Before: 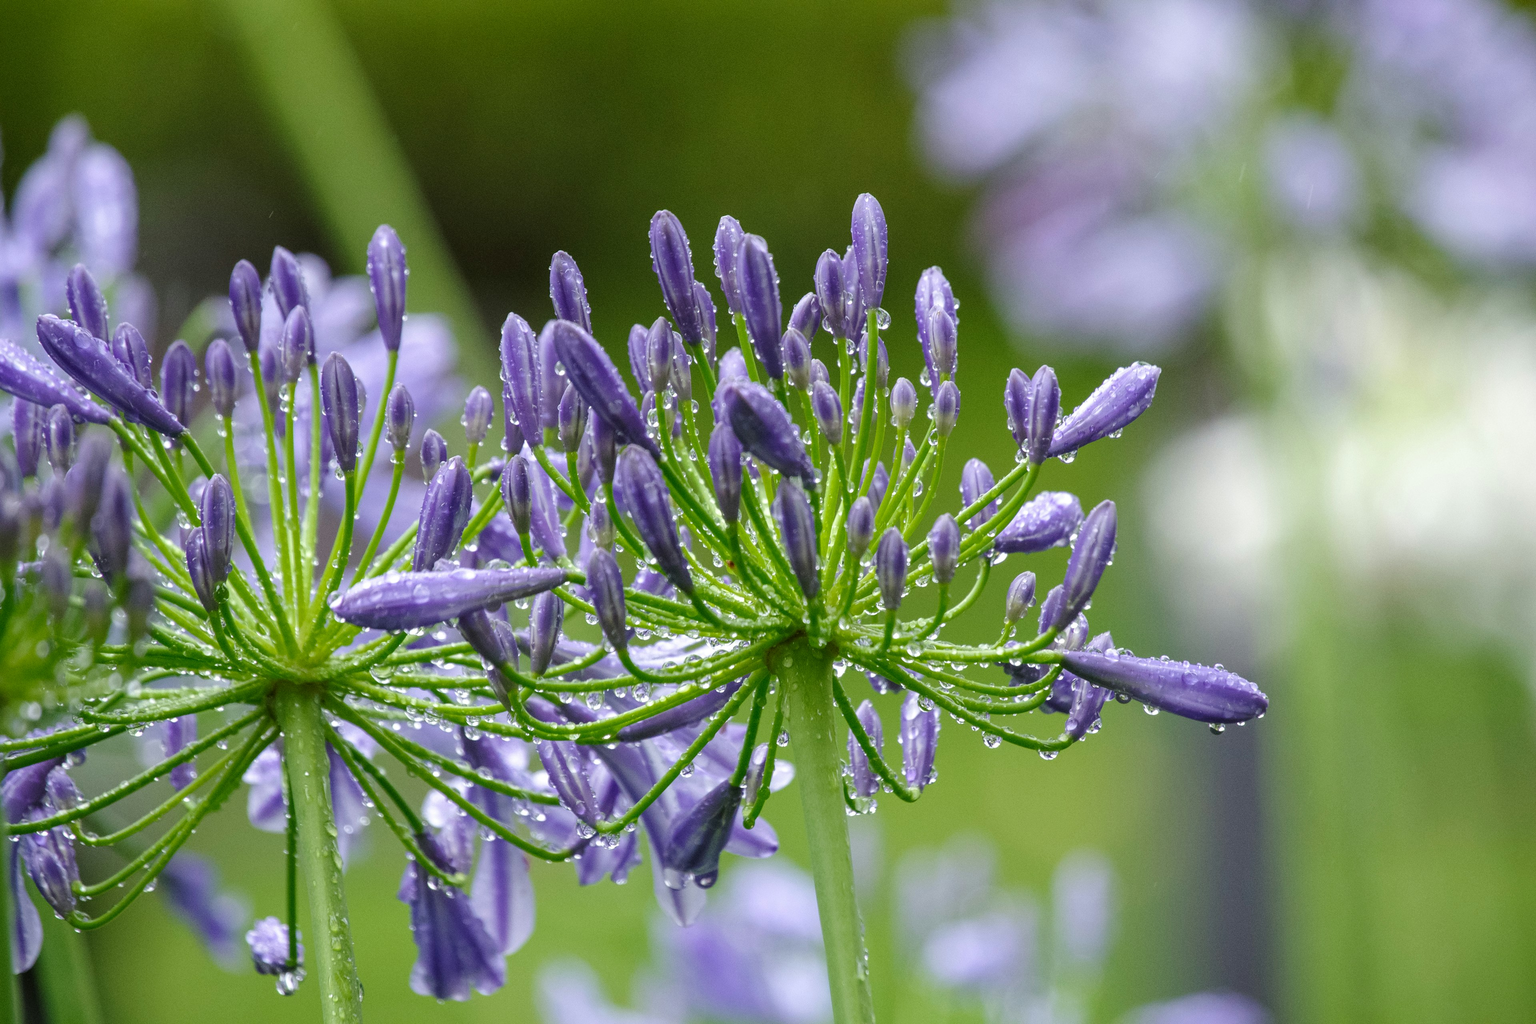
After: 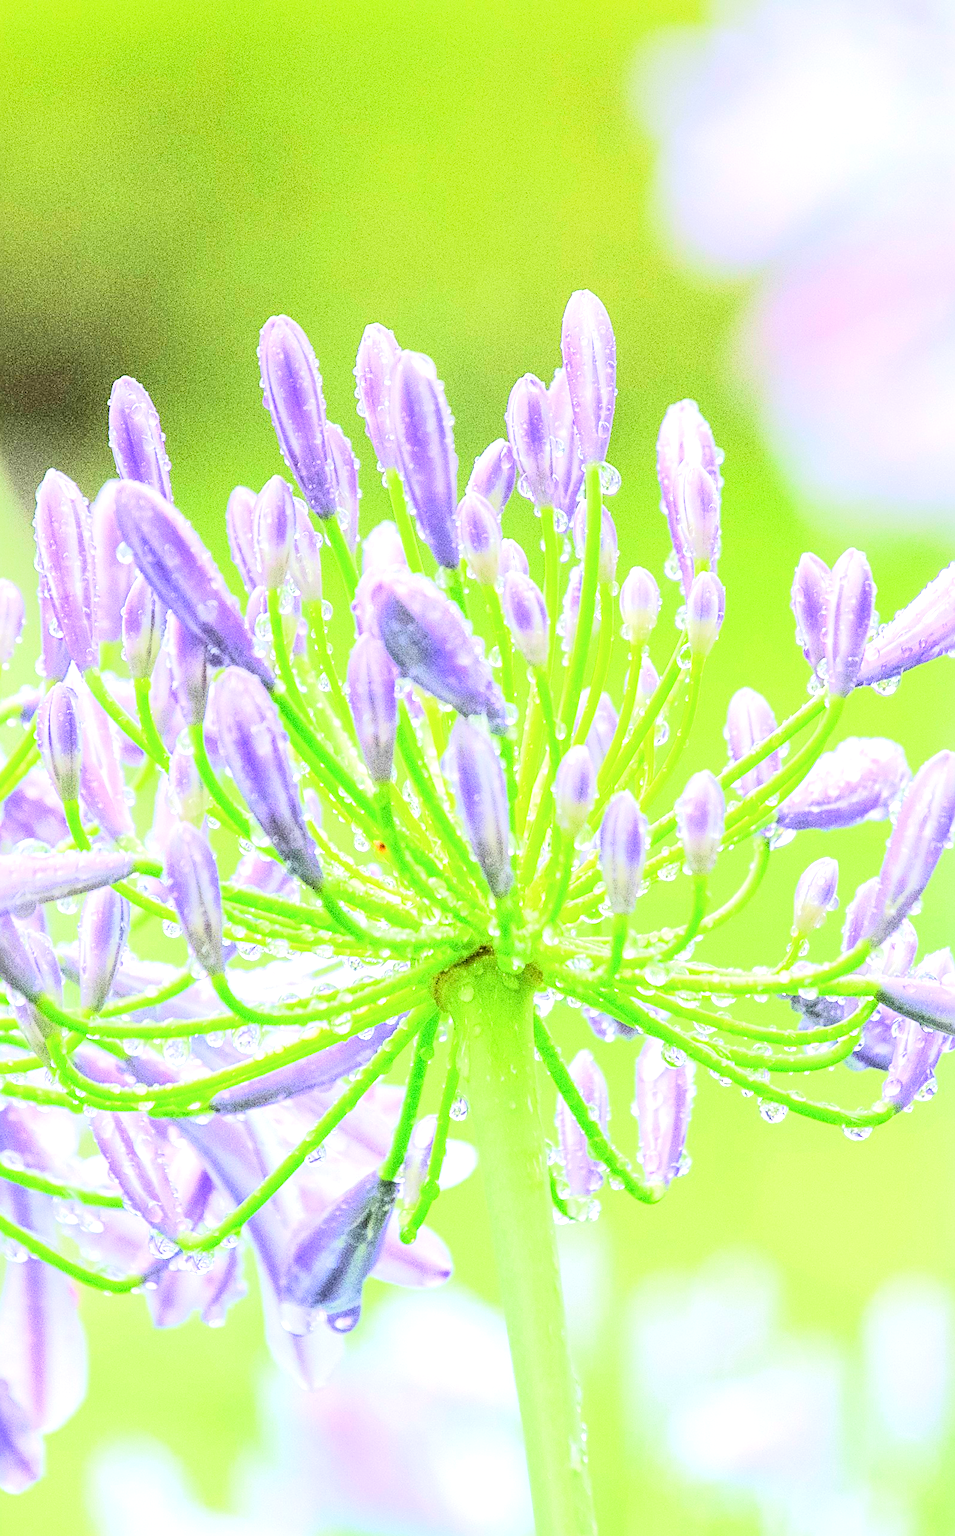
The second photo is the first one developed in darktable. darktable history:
exposure: black level correction 0.001, exposure 1.829 EV, compensate exposure bias true, compensate highlight preservation false
contrast brightness saturation: saturation -0.047
crop: left 31.085%, right 27.438%
base curve: curves: ch0 [(0, 0) (0.088, 0.125) (0.176, 0.251) (0.354, 0.501) (0.613, 0.749) (1, 0.877)]
tone equalizer: -7 EV 0.144 EV, -6 EV 0.569 EV, -5 EV 1.16 EV, -4 EV 1.33 EV, -3 EV 1.15 EV, -2 EV 0.6 EV, -1 EV 0.148 EV, edges refinement/feathering 500, mask exposure compensation -1.57 EV, preserve details no
sharpen: radius 2.69, amount 0.663
